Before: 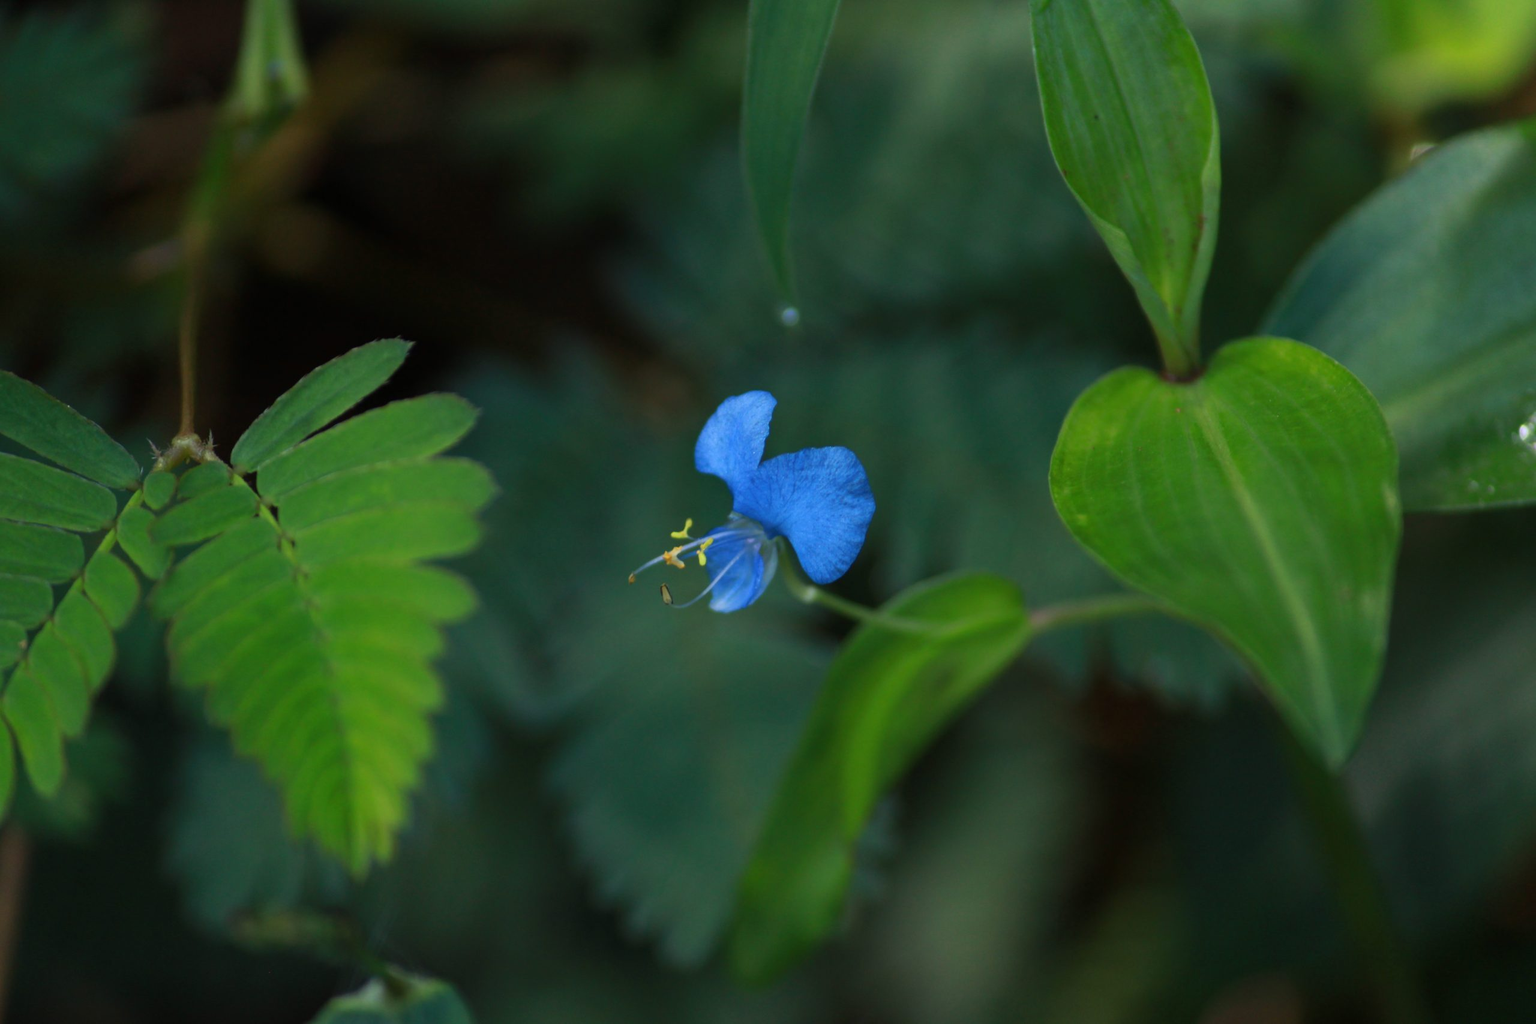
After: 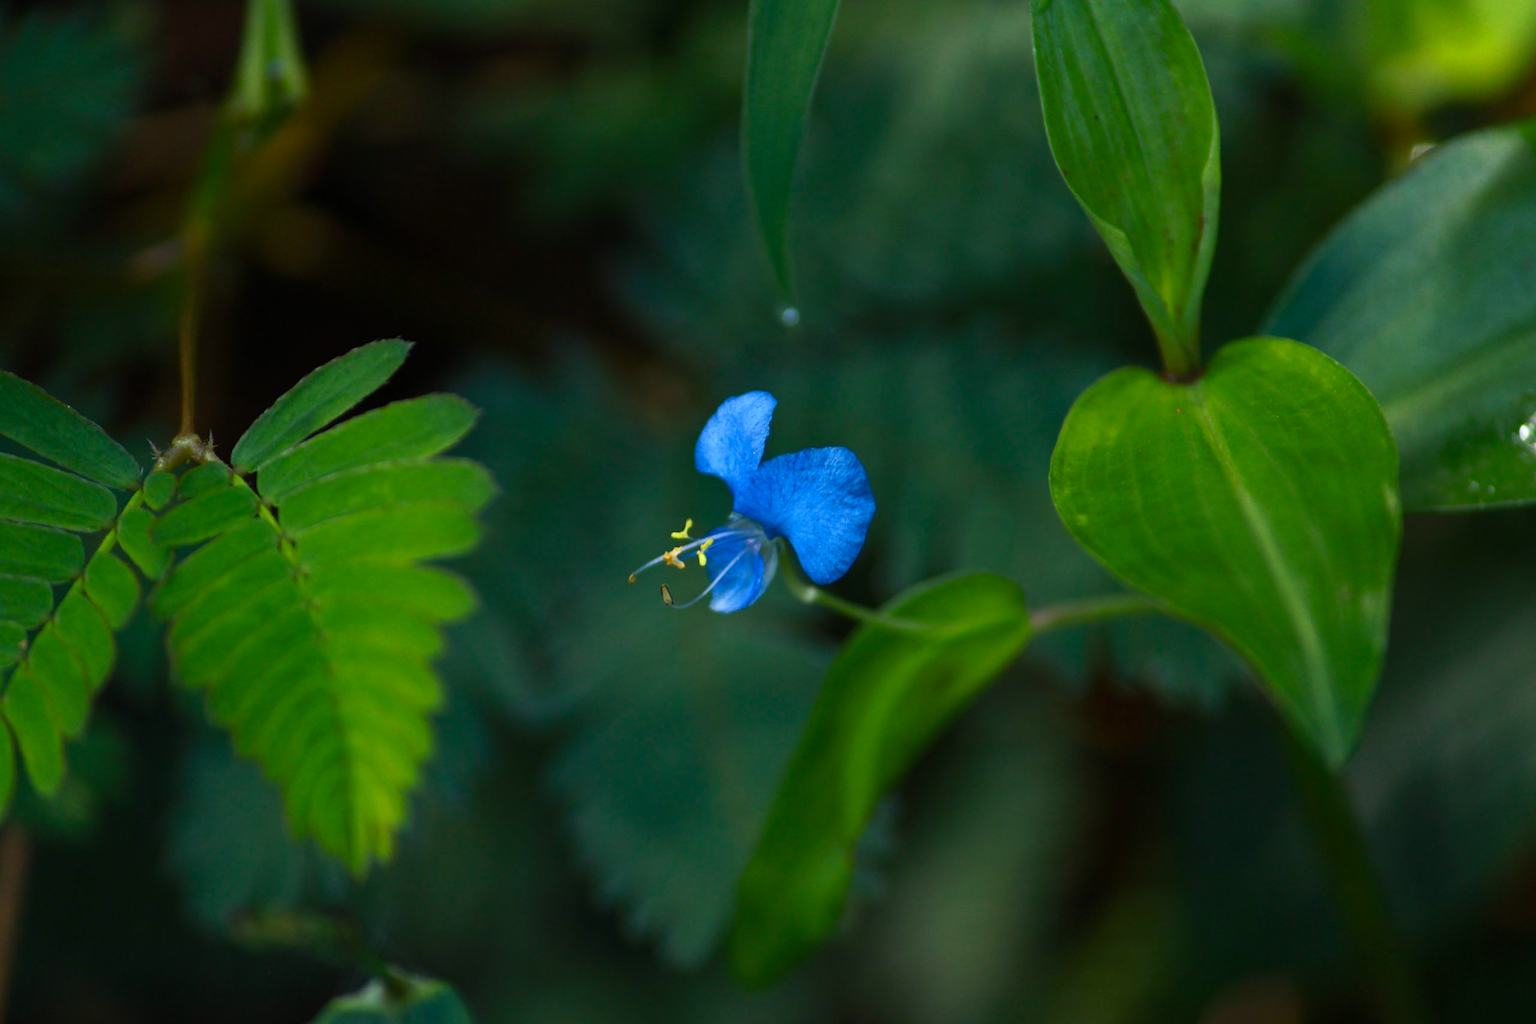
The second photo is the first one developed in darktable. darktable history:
color balance rgb: power › hue 169.69°, perceptual saturation grading › global saturation 20%, perceptual saturation grading › highlights -24.941%, perceptual saturation grading › shadows 24.43%, perceptual brilliance grading › highlights 15.922%, perceptual brilliance grading › shadows -14.389%
